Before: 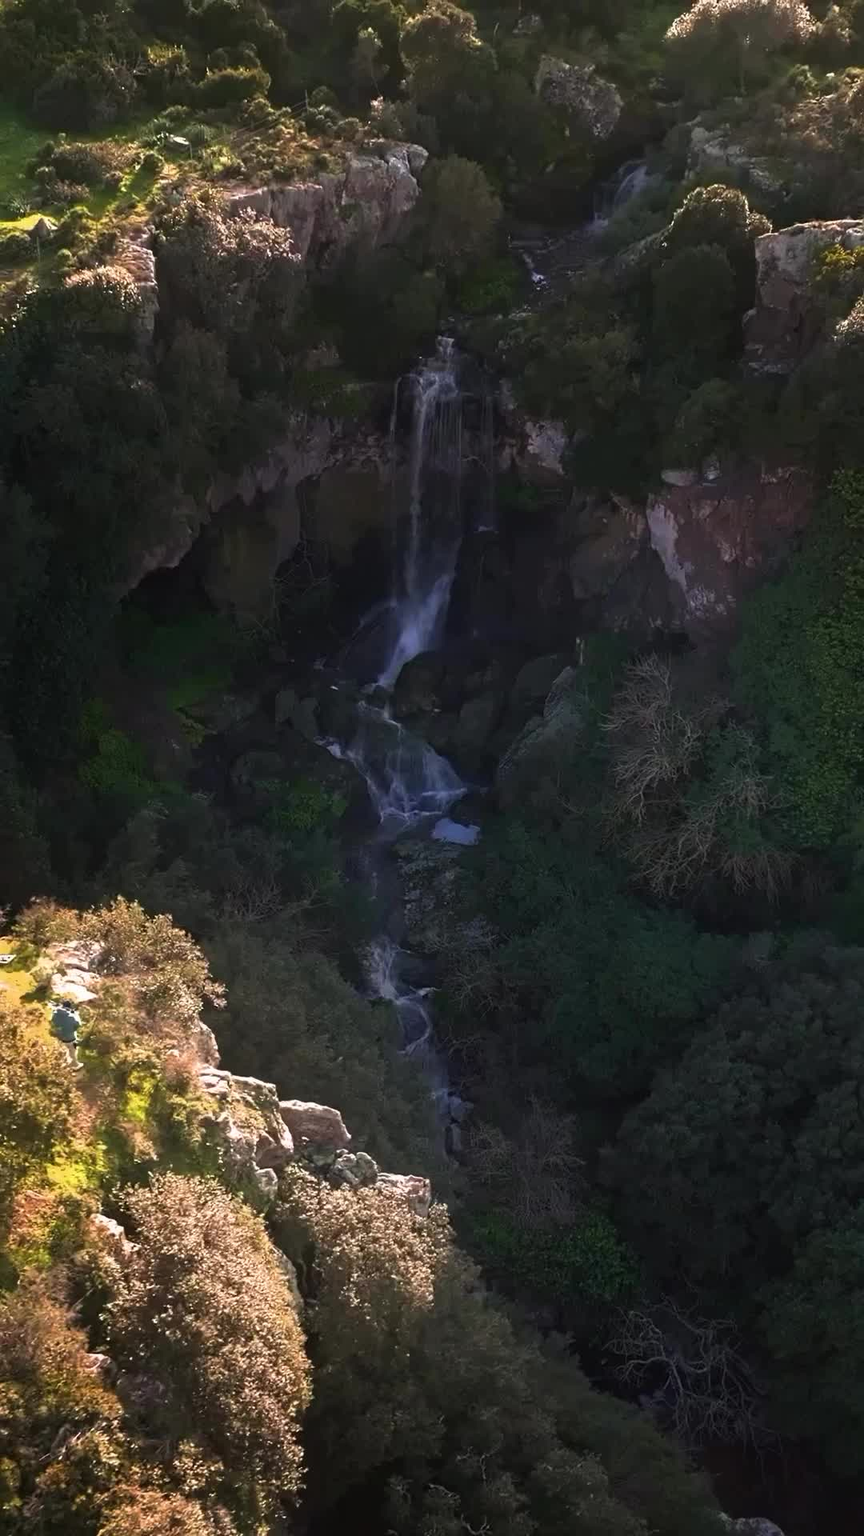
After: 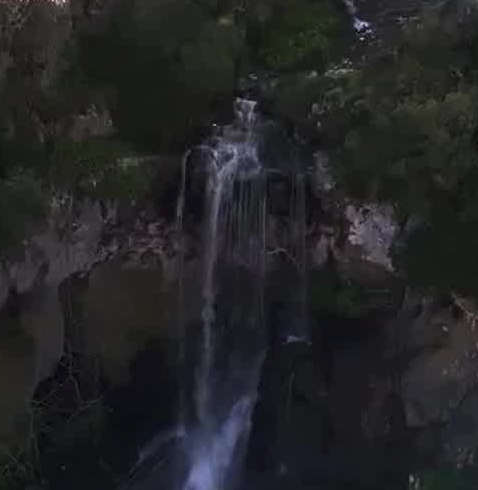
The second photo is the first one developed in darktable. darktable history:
crop: left 28.821%, top 16.791%, right 26.846%, bottom 57.661%
local contrast: detail 130%
